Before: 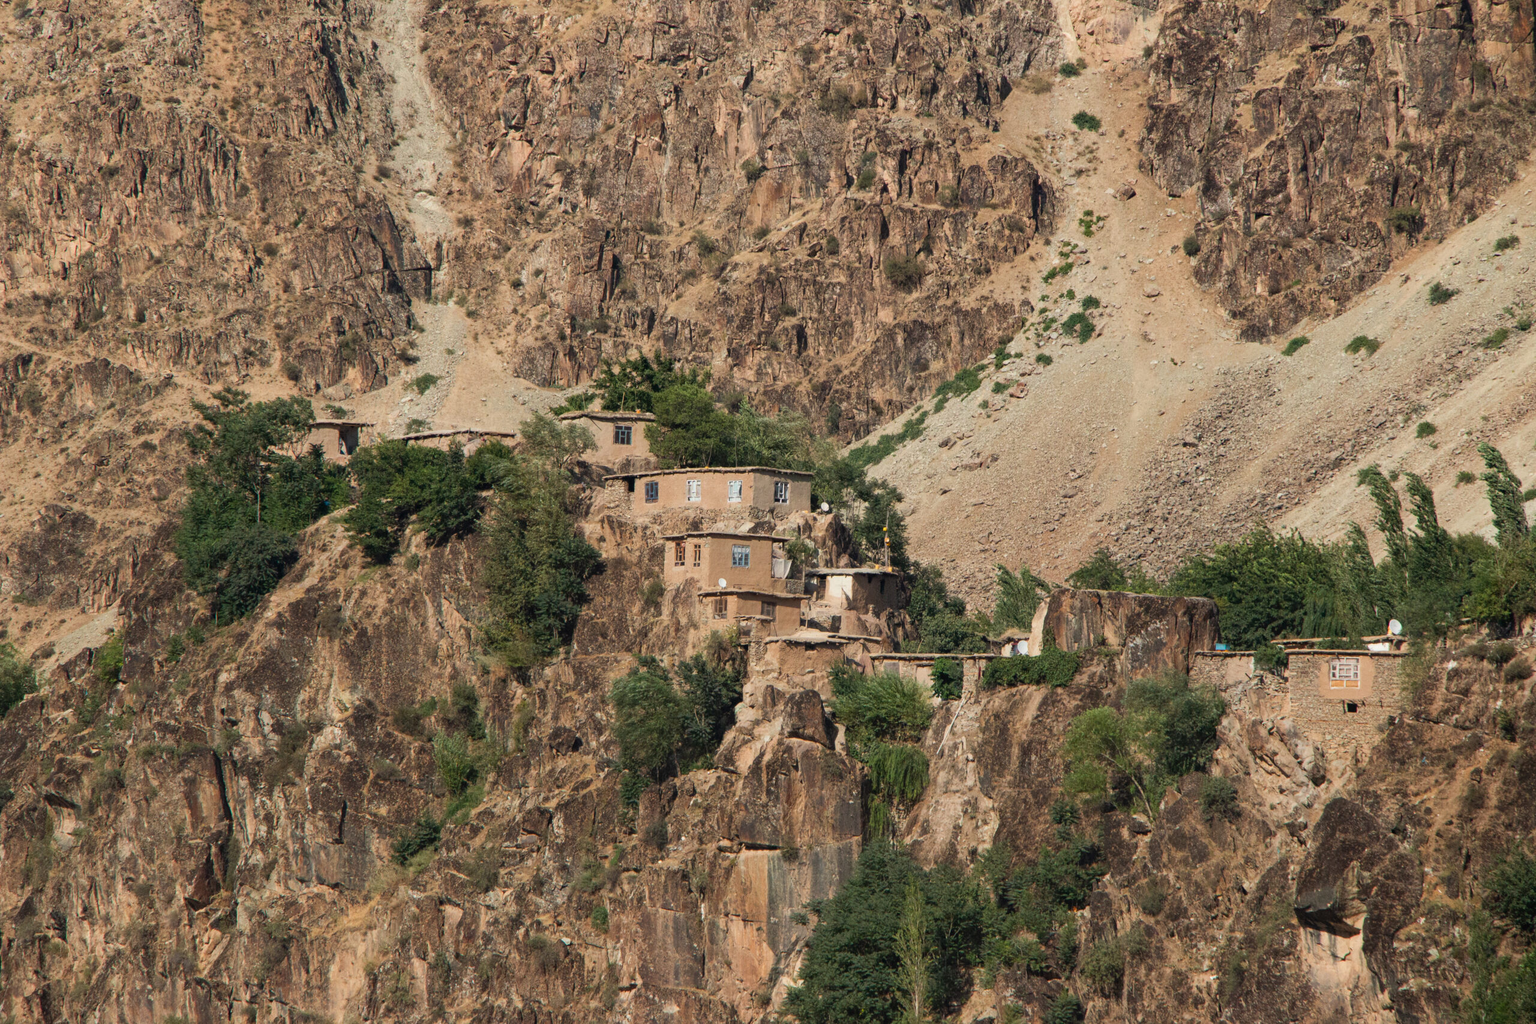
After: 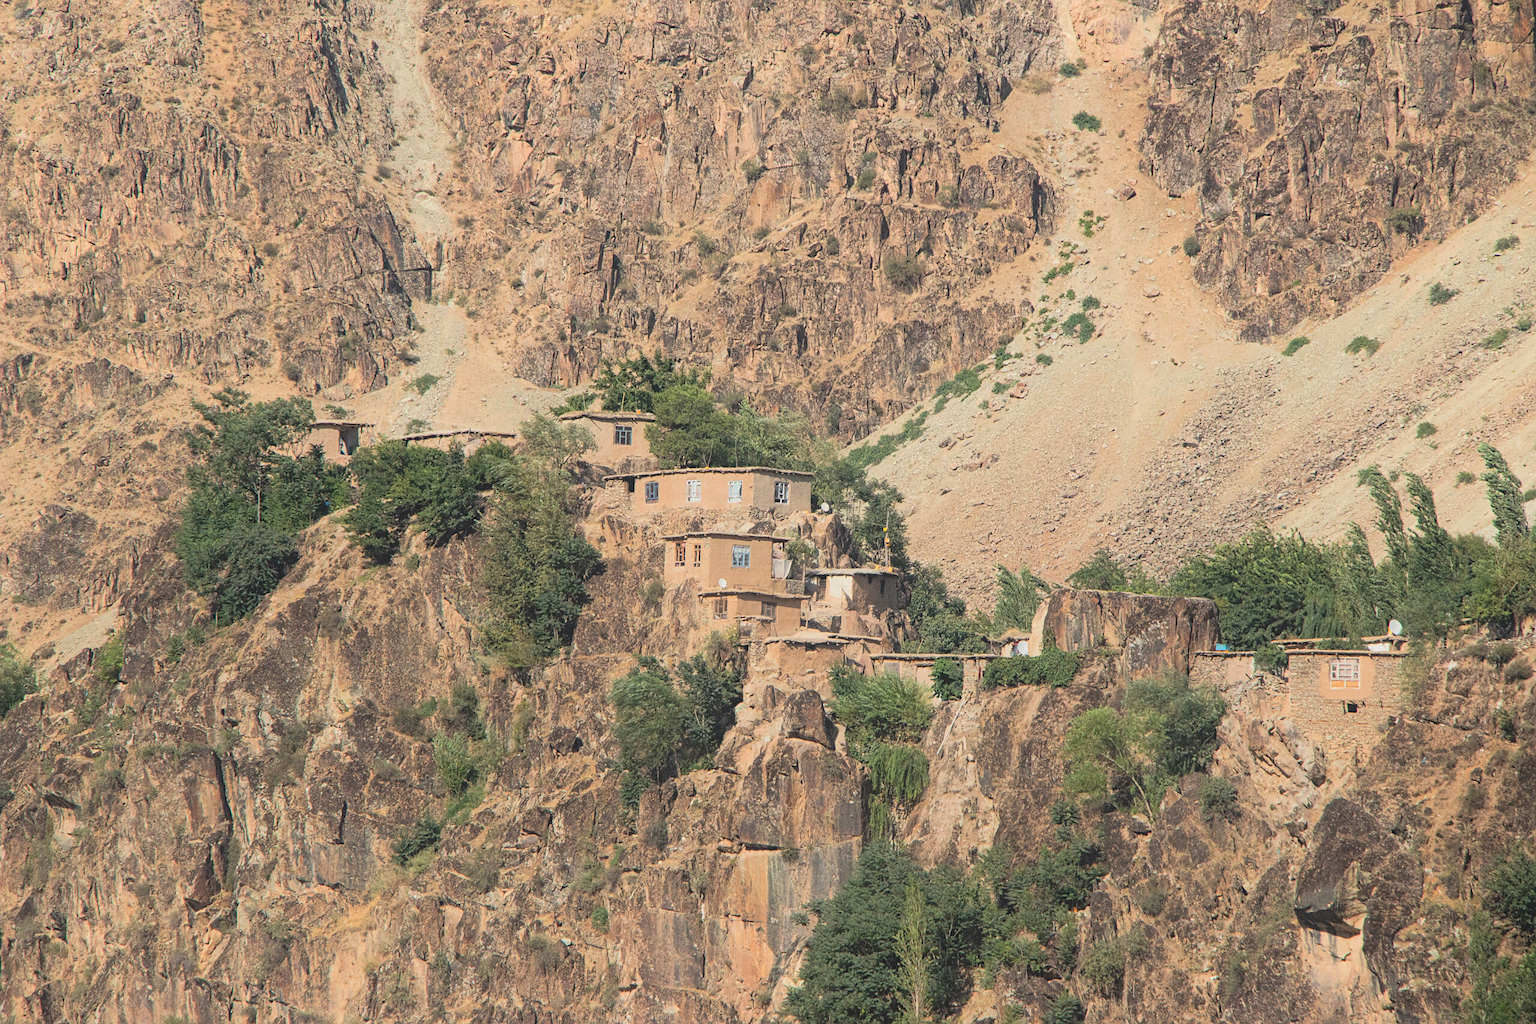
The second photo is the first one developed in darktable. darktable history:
tone equalizer: -8 EV -0.417 EV, -7 EV -0.389 EV, -6 EV -0.333 EV, -5 EV -0.222 EV, -3 EV 0.222 EV, -2 EV 0.333 EV, -1 EV 0.389 EV, +0 EV 0.417 EV, edges refinement/feathering 500, mask exposure compensation -1.57 EV, preserve details no
global tonemap: drago (0.7, 100)
sharpen: radius 1
contrast equalizer: y [[0.439, 0.44, 0.442, 0.457, 0.493, 0.498], [0.5 ×6], [0.5 ×6], [0 ×6], [0 ×6]], mix 0.76
